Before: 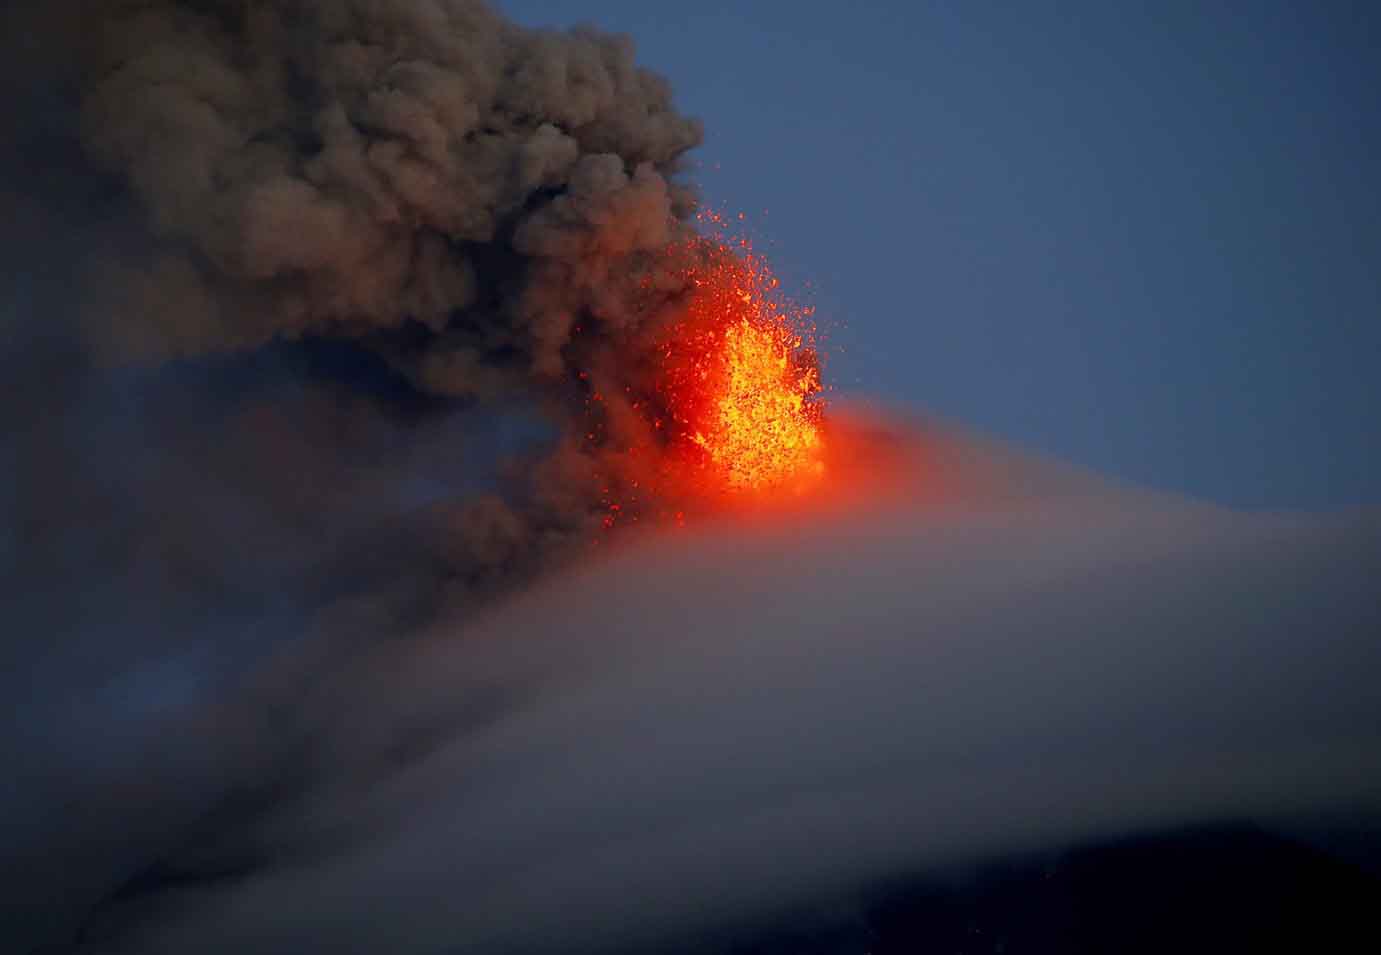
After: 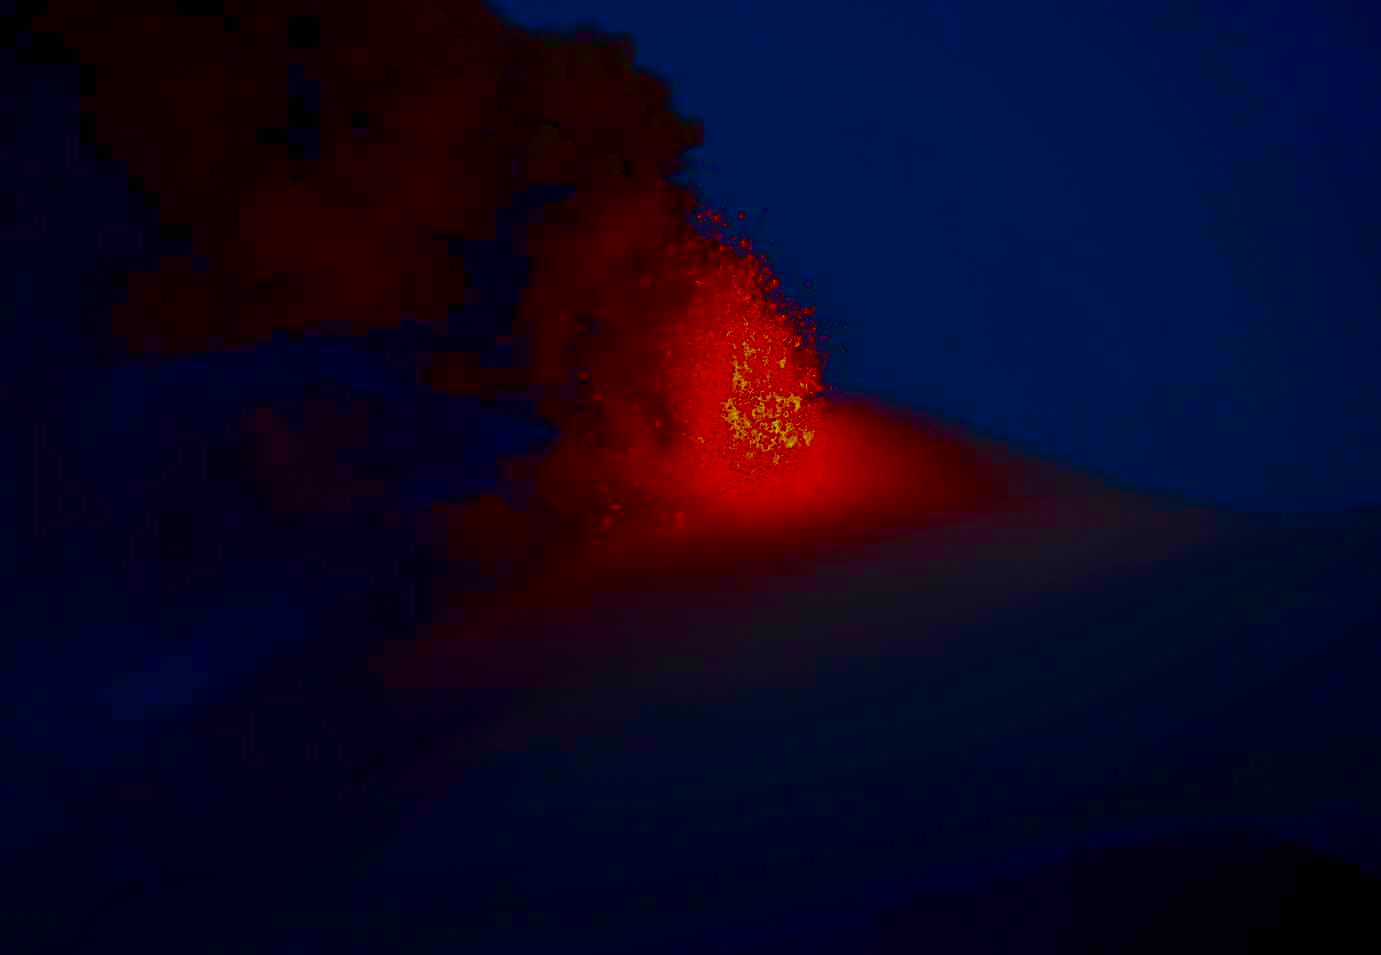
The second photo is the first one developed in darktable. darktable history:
contrast brightness saturation: brightness -1, saturation 1
bloom: on, module defaults
